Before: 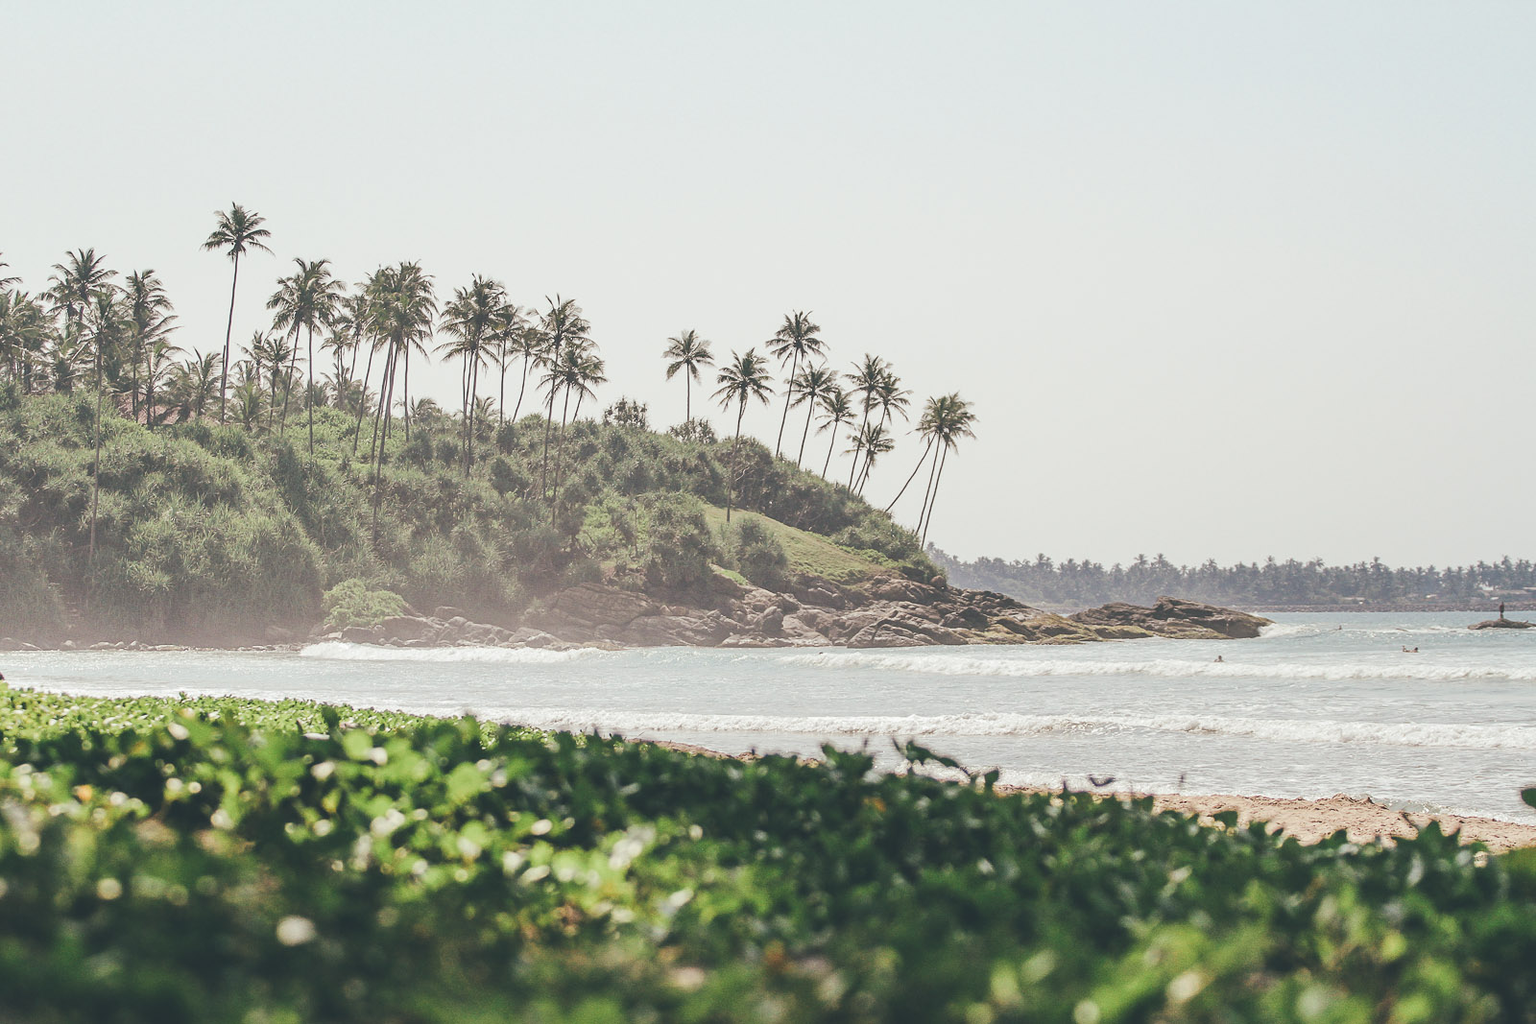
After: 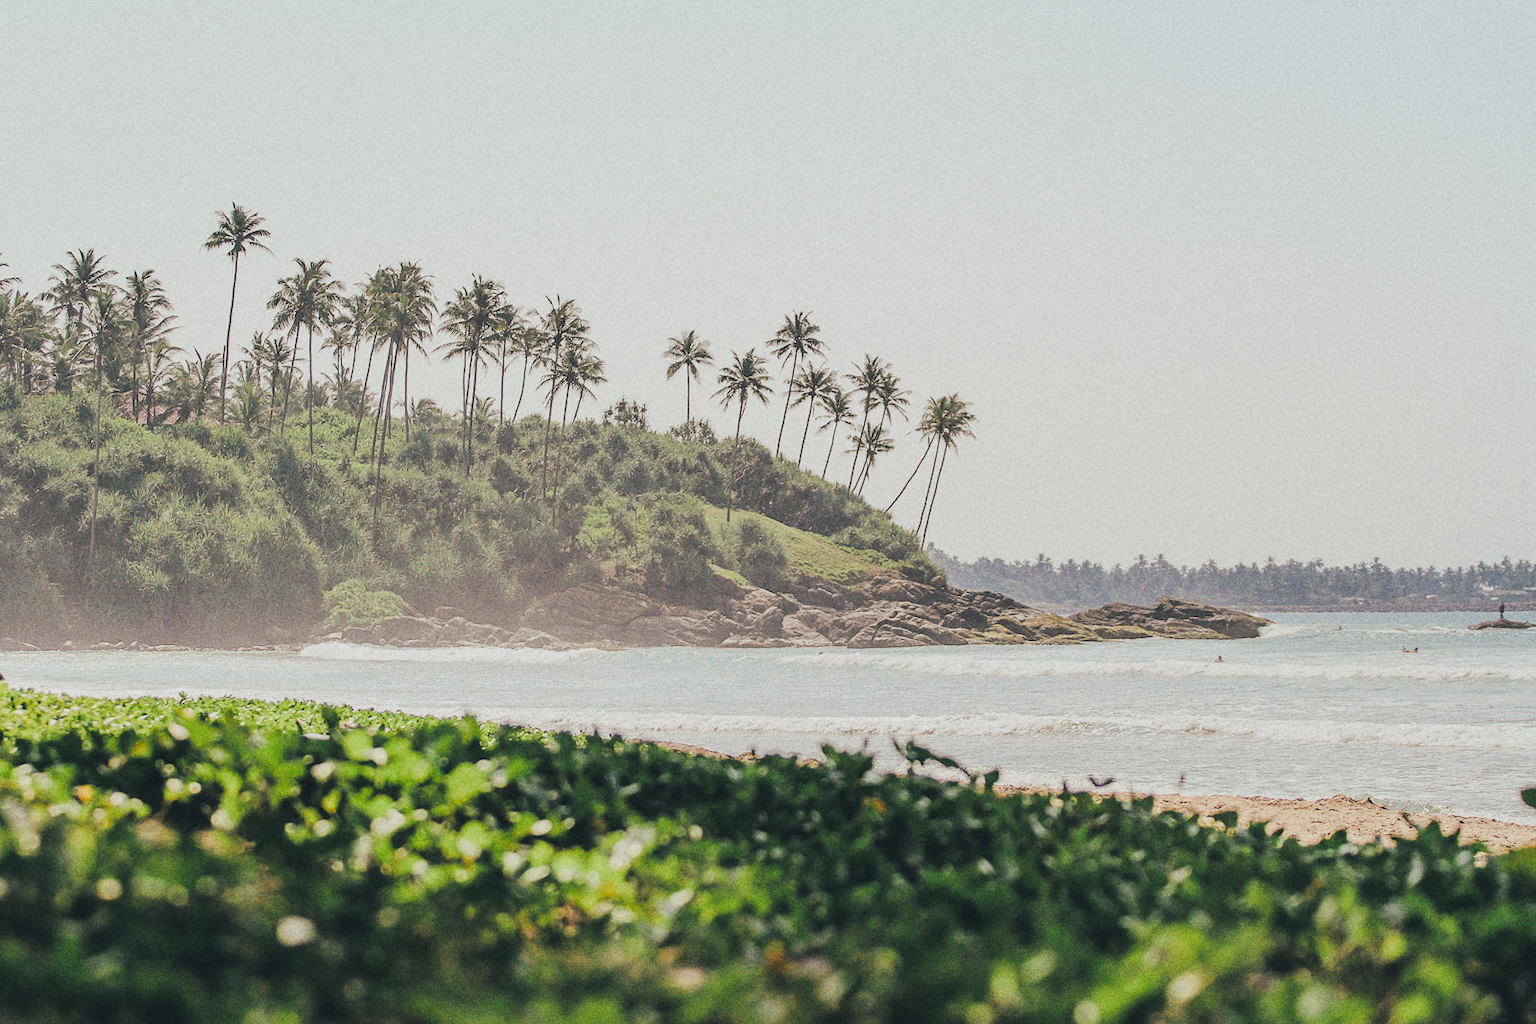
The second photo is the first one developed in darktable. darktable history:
grain: coarseness 22.88 ISO
filmic rgb: black relative exposure -7.75 EV, white relative exposure 4.4 EV, threshold 3 EV, target black luminance 0%, hardness 3.76, latitude 50.51%, contrast 1.074, highlights saturation mix 10%, shadows ↔ highlights balance -0.22%, color science v4 (2020), enable highlight reconstruction true
